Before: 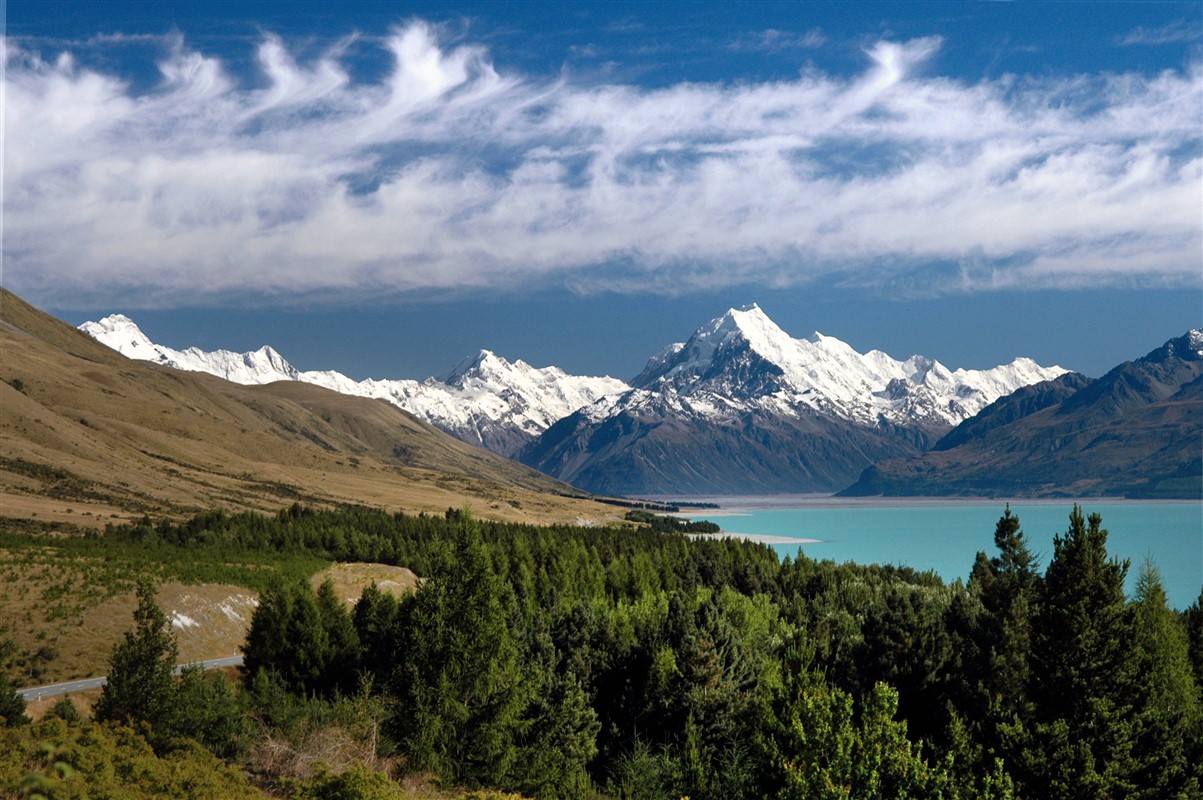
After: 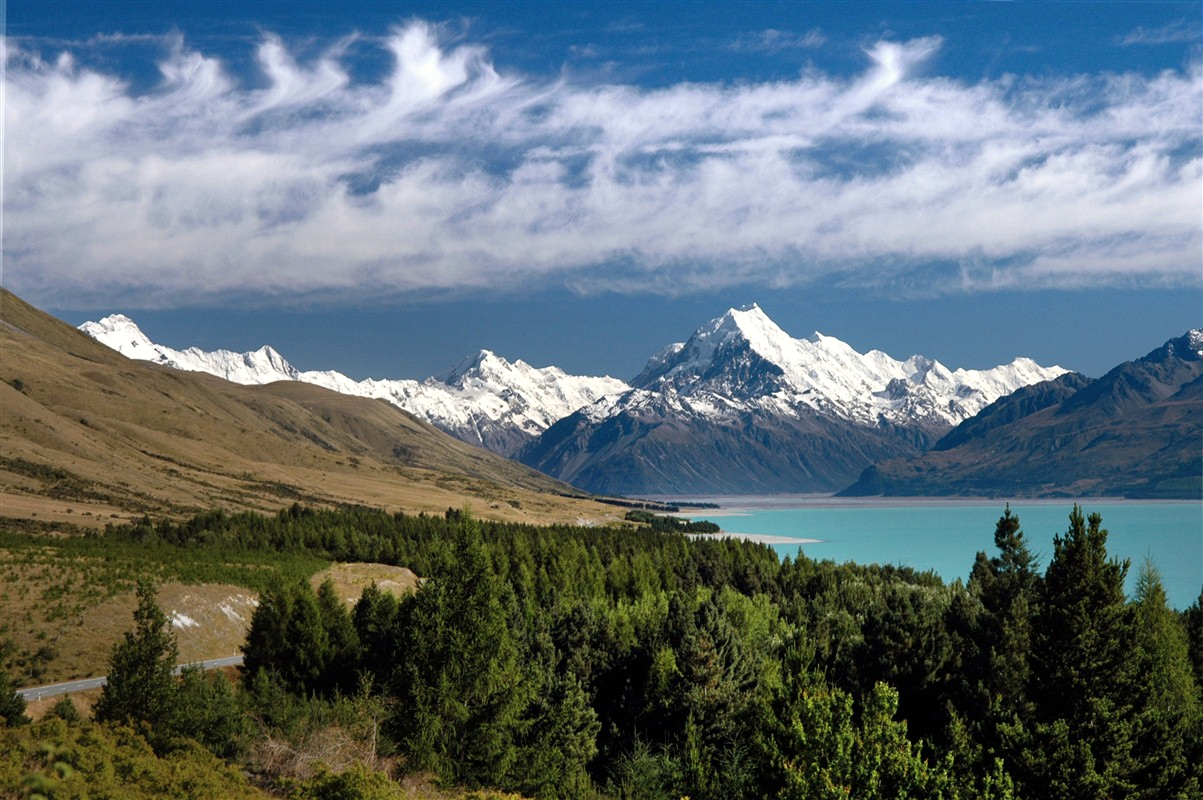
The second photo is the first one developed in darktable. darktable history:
shadows and highlights: shadows 13.64, white point adjustment 1.3, soften with gaussian
